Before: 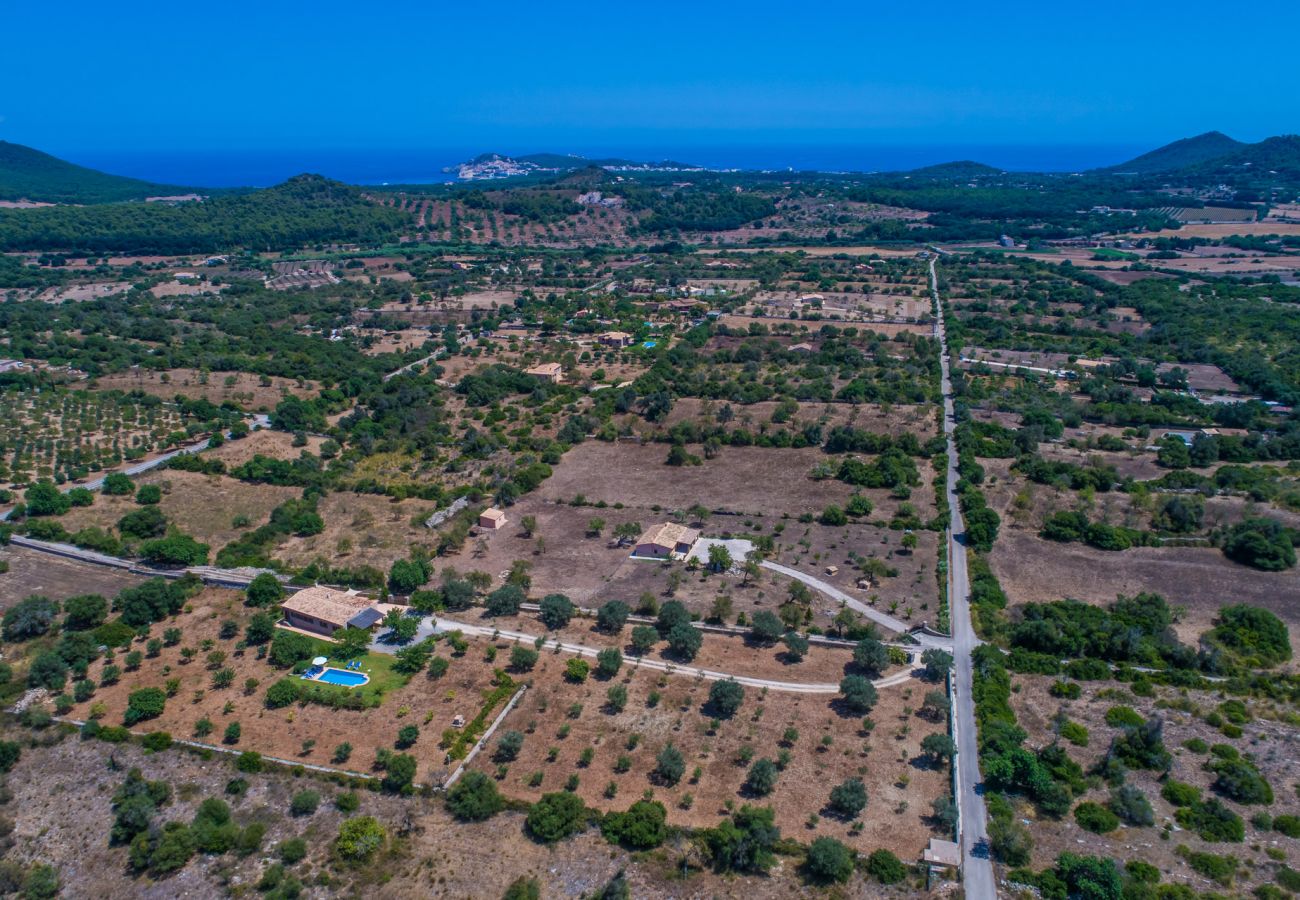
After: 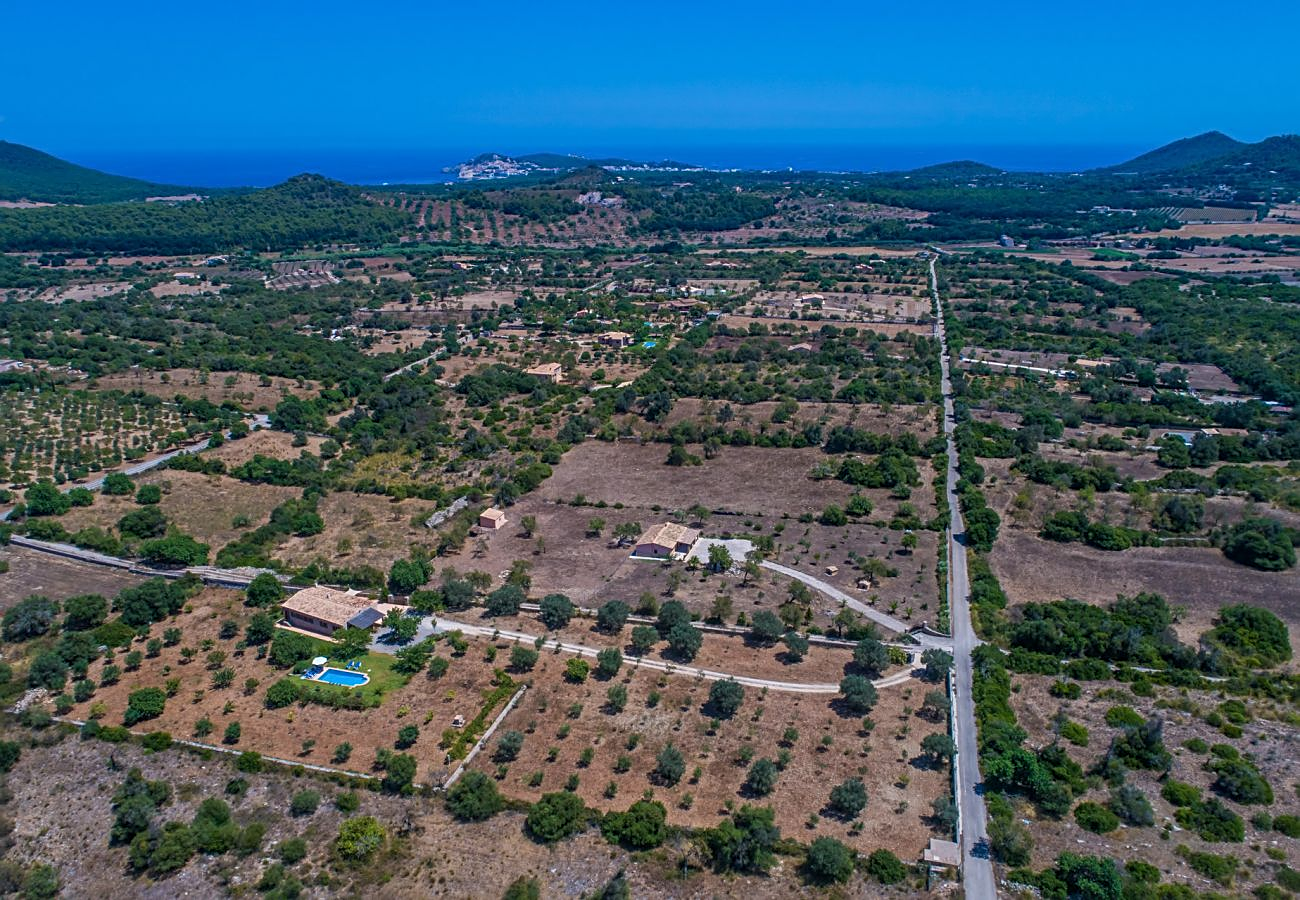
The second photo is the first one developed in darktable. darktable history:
color balance rgb: global vibrance 0.5%
sharpen: on, module defaults
